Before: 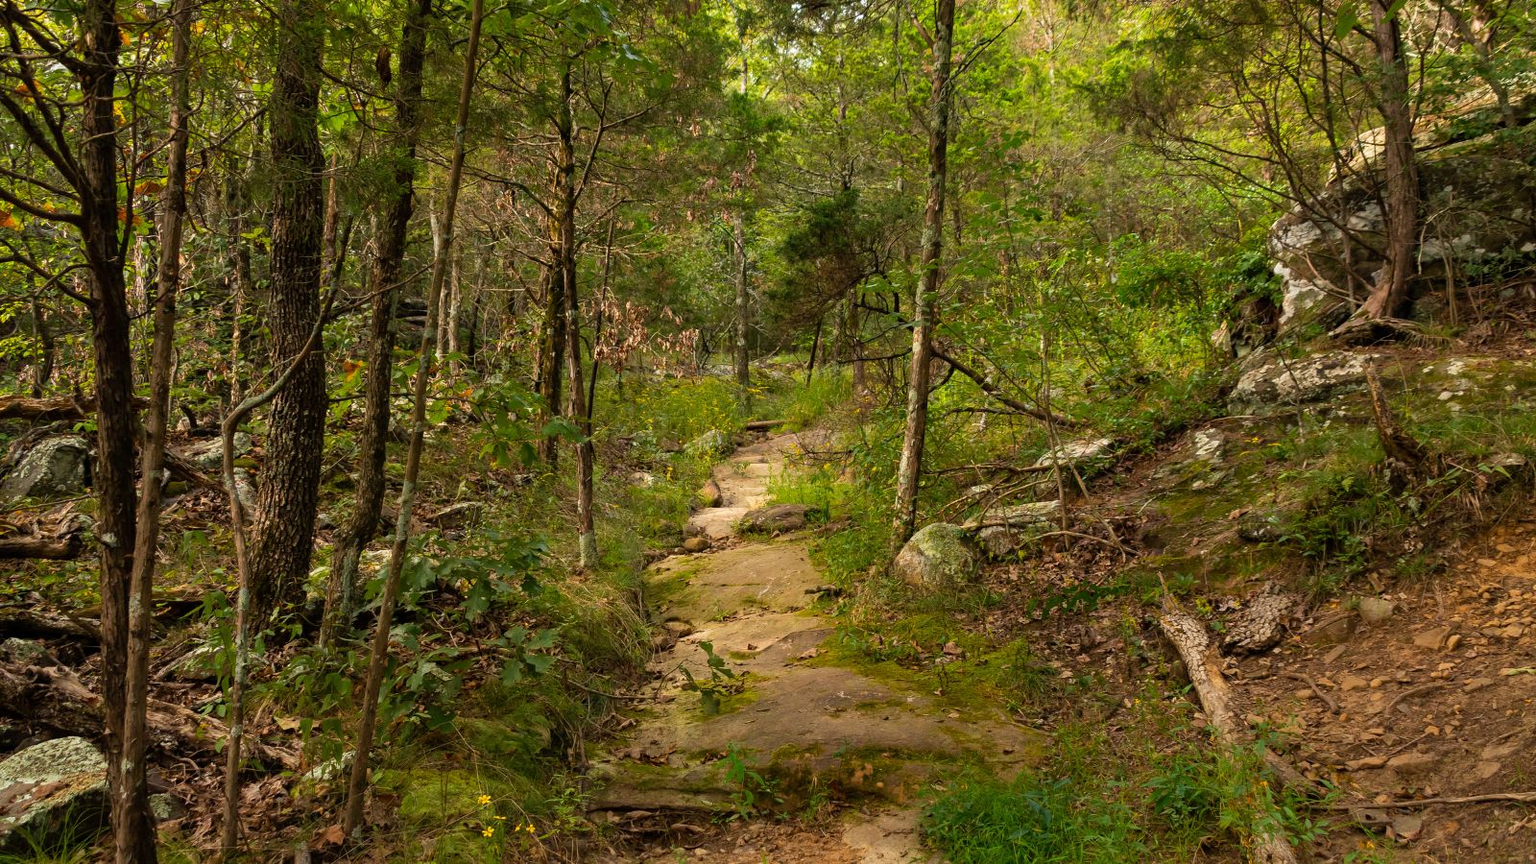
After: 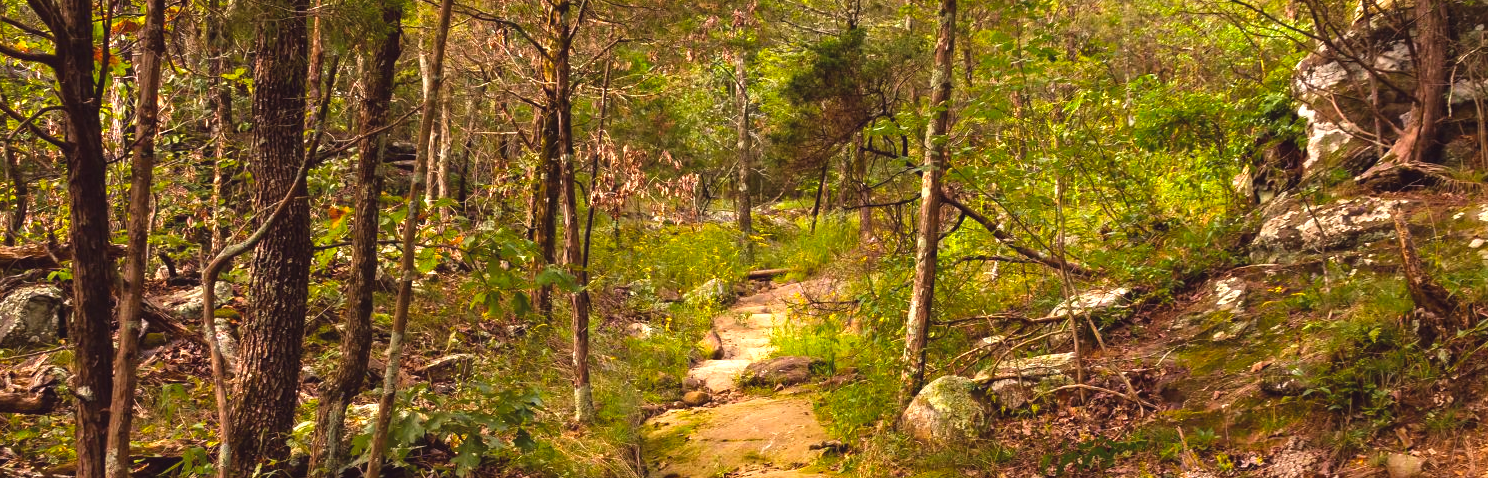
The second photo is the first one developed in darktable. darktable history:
crop: left 1.837%, top 18.862%, right 5.106%, bottom 27.932%
exposure: black level correction -0.005, exposure 1 EV, compensate highlight preservation false
color balance rgb: power › luminance -7.58%, power › chroma 1.366%, power › hue 330.4°, shadows fall-off 298.674%, white fulcrum 1.99 EV, highlights fall-off 298.338%, perceptual saturation grading › global saturation 1.67%, perceptual saturation grading › highlights -1.503%, perceptual saturation grading › mid-tones 3.69%, perceptual saturation grading › shadows 8.342%, mask middle-gray fulcrum 99.501%, global vibrance 20%, contrast gray fulcrum 38.338%
